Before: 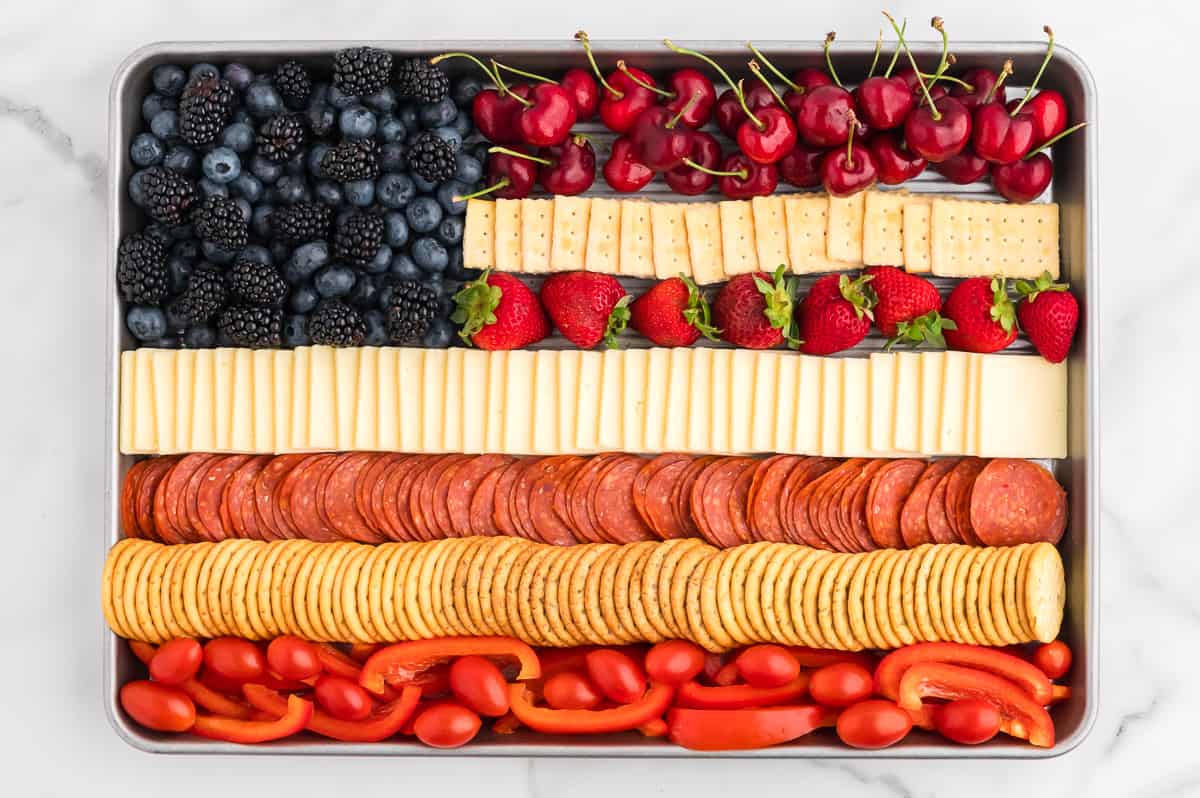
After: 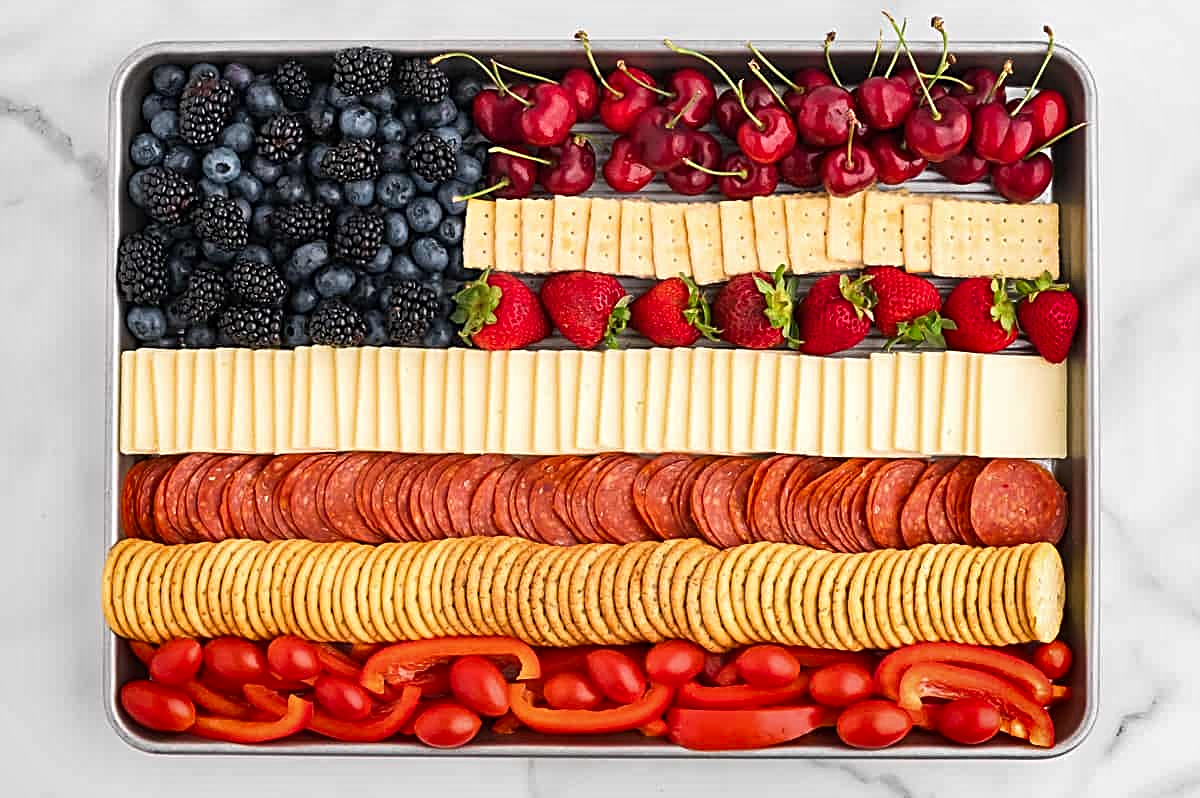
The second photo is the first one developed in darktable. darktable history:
shadows and highlights: soften with gaussian
sharpen: radius 2.556, amount 0.639
